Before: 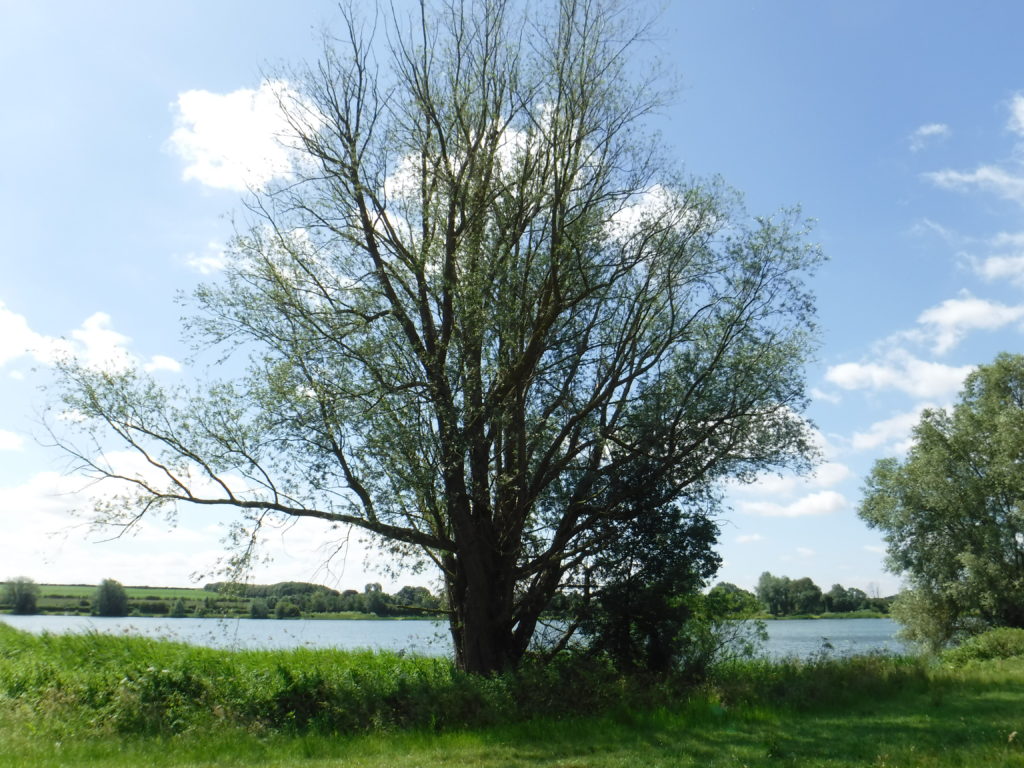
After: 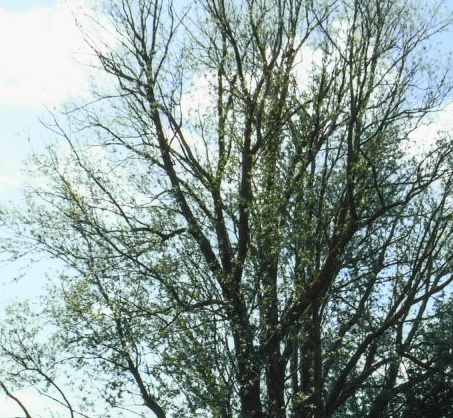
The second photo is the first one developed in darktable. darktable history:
local contrast: on, module defaults
crop: left 19.96%, top 10.765%, right 35.706%, bottom 34.693%
tone curve: curves: ch0 [(0, 0.026) (0.172, 0.194) (0.398, 0.437) (0.469, 0.544) (0.612, 0.741) (0.845, 0.926) (1, 0.968)]; ch1 [(0, 0) (0.437, 0.453) (0.472, 0.467) (0.502, 0.502) (0.531, 0.546) (0.574, 0.583) (0.617, 0.64) (0.699, 0.749) (0.859, 0.919) (1, 1)]; ch2 [(0, 0) (0.33, 0.301) (0.421, 0.443) (0.476, 0.502) (0.511, 0.504) (0.553, 0.553) (0.595, 0.586) (0.664, 0.664) (1, 1)], color space Lab, independent channels, preserve colors none
